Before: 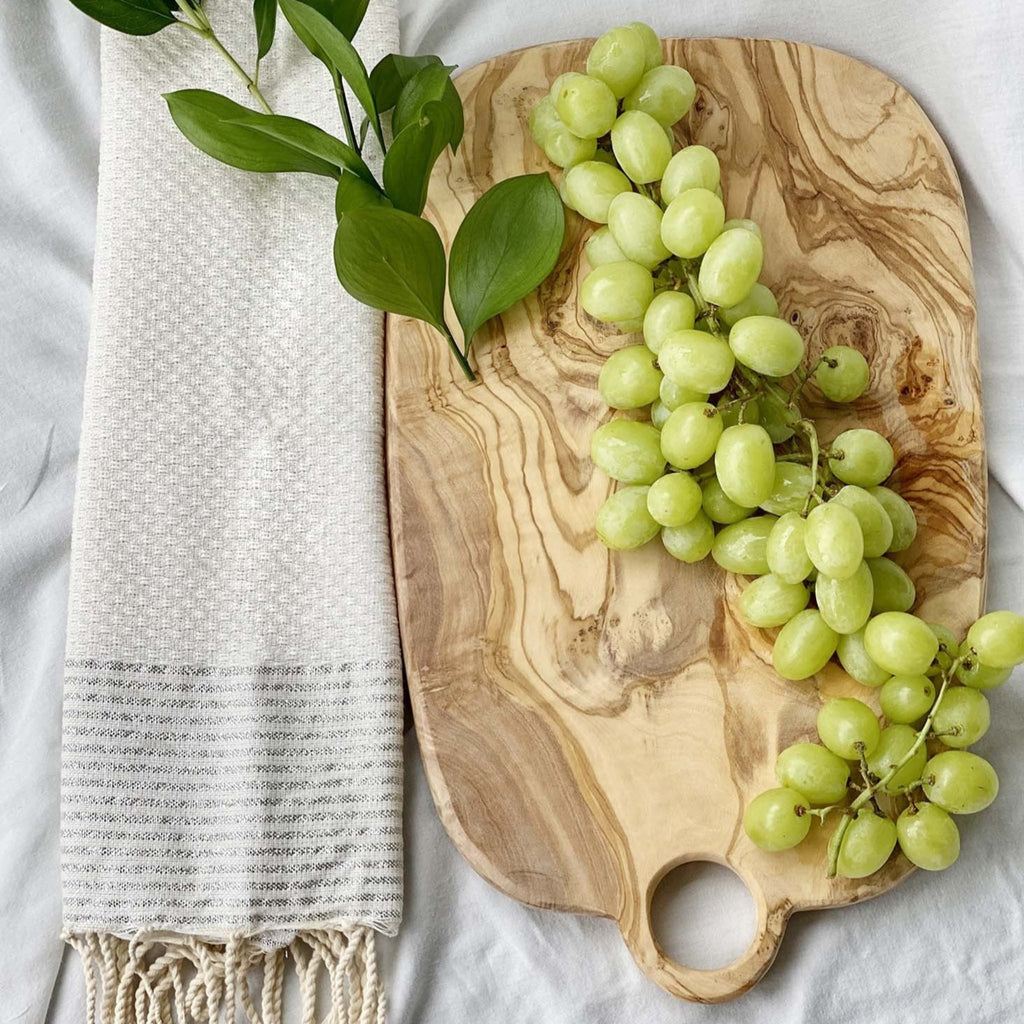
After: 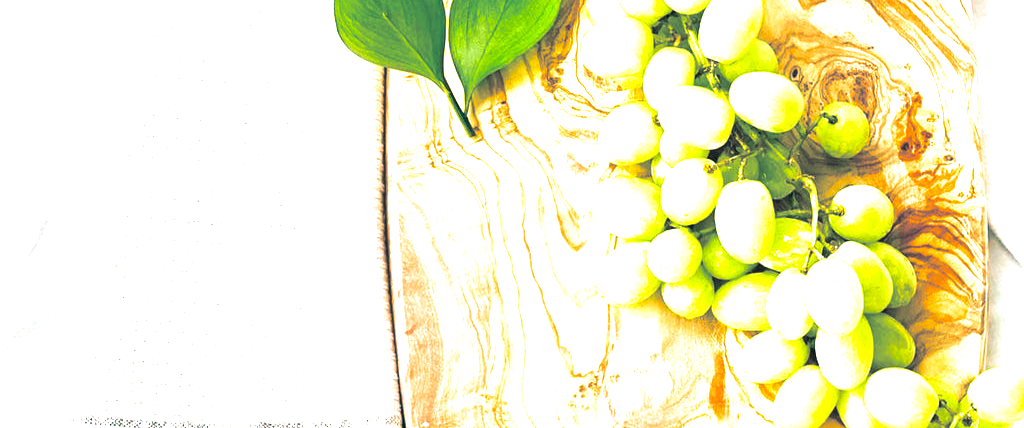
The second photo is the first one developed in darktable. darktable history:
color correction: saturation 1.32
split-toning: shadows › hue 186.43°, highlights › hue 49.29°, compress 30.29%
color zones: curves: ch0 [(0, 0.613) (0.01, 0.613) (0.245, 0.448) (0.498, 0.529) (0.642, 0.665) (0.879, 0.777) (0.99, 0.613)]; ch1 [(0, 0) (0.143, 0) (0.286, 0) (0.429, 0) (0.571, 0) (0.714, 0) (0.857, 0)], mix -121.96%
exposure: black level correction 0, exposure 1.7 EV, compensate exposure bias true, compensate highlight preservation false
crop and rotate: top 23.84%, bottom 34.294%
